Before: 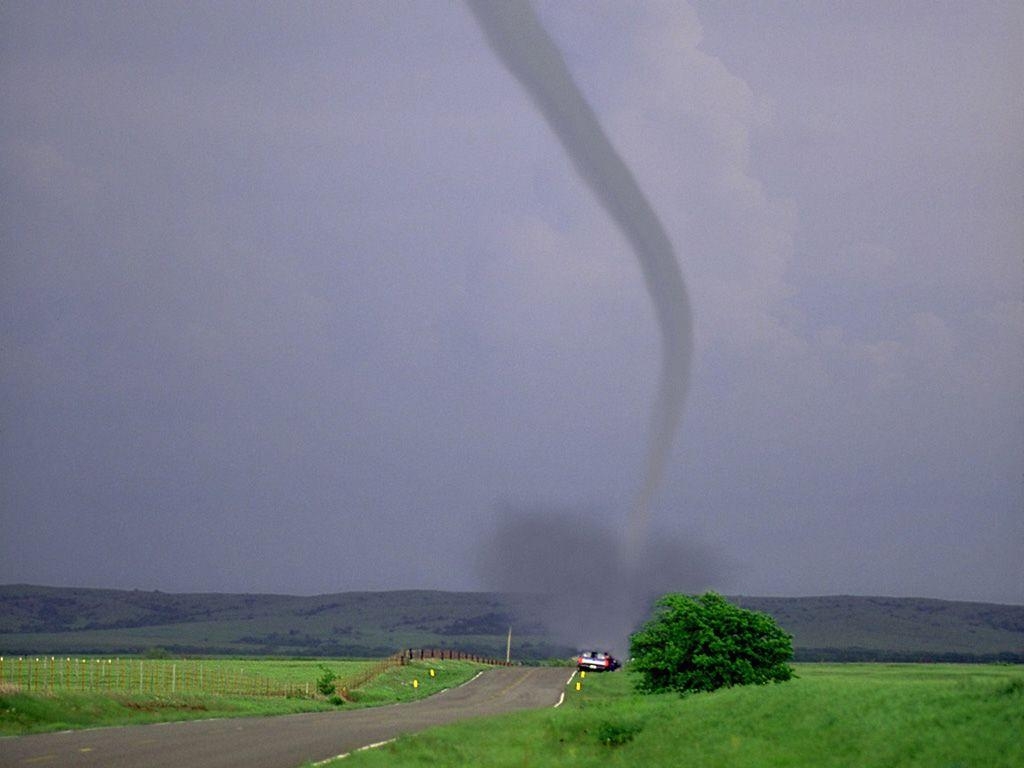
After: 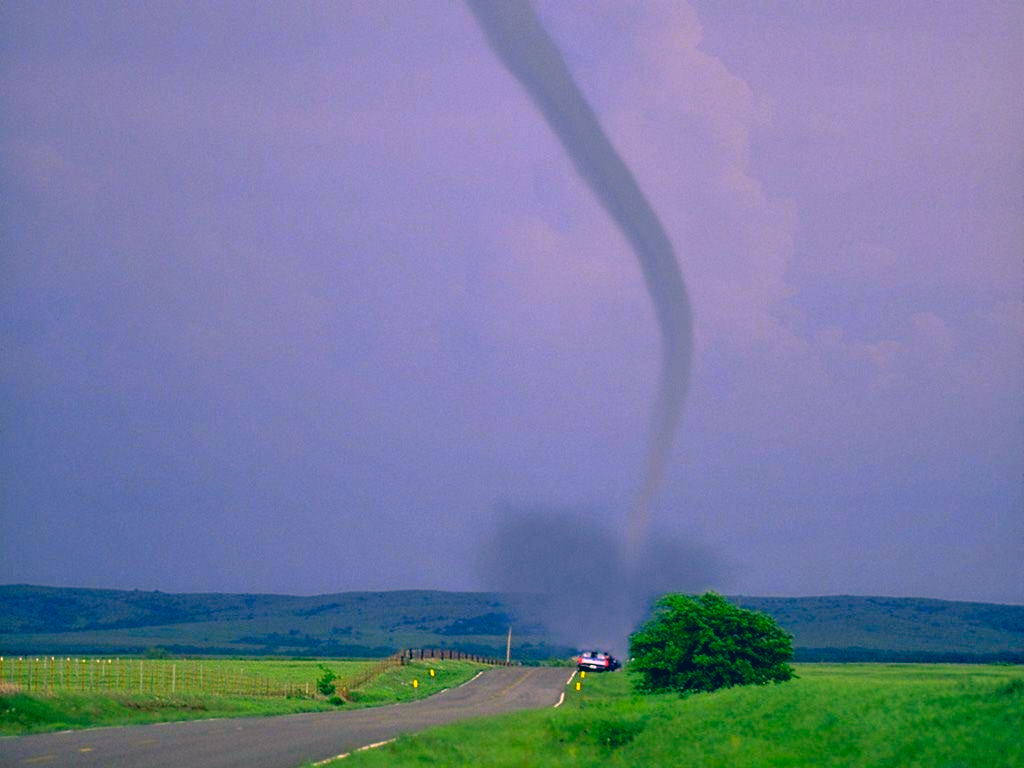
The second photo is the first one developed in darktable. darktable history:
color correction: highlights a* 17.35, highlights b* 0.309, shadows a* -14.71, shadows b* -14.64, saturation 1.46
shadows and highlights: soften with gaussian
levels: levels [0.016, 0.5, 0.996]
